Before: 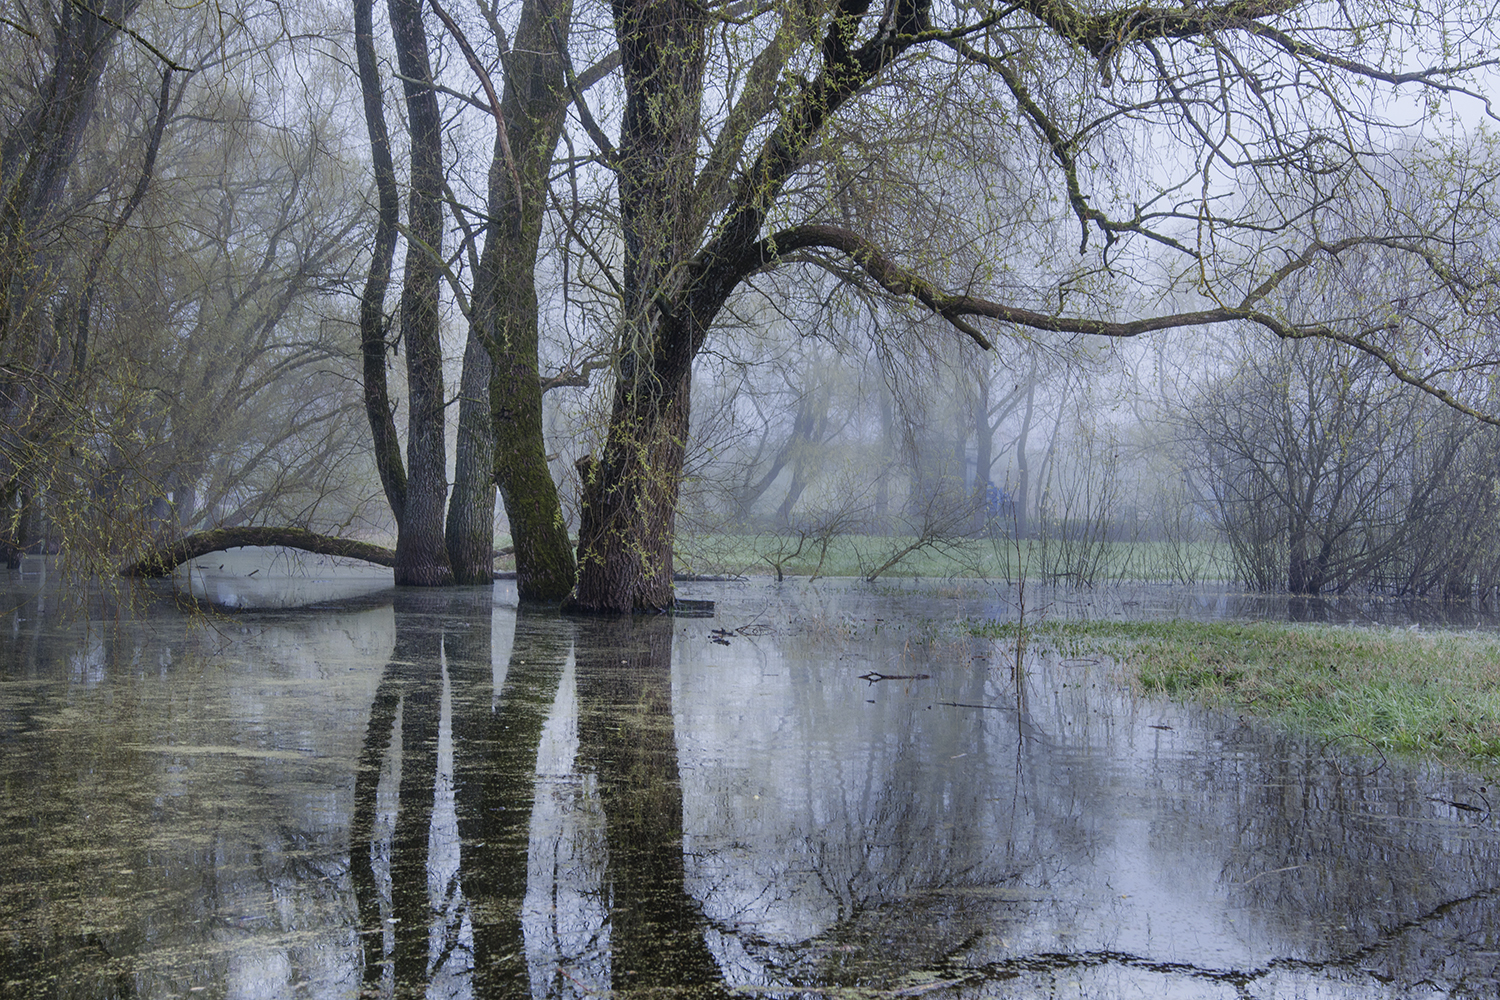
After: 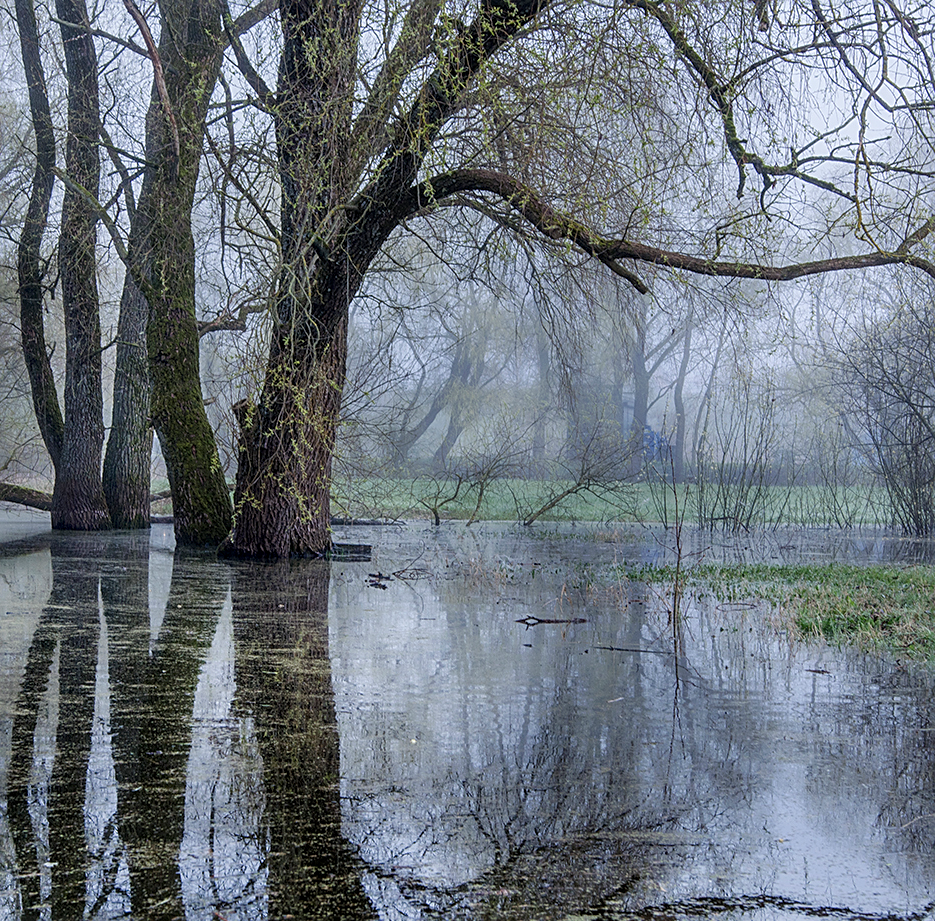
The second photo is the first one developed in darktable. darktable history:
rotate and perspective: automatic cropping original format, crop left 0, crop top 0
local contrast: on, module defaults
crop and rotate: left 22.918%, top 5.629%, right 14.711%, bottom 2.247%
sharpen: on, module defaults
